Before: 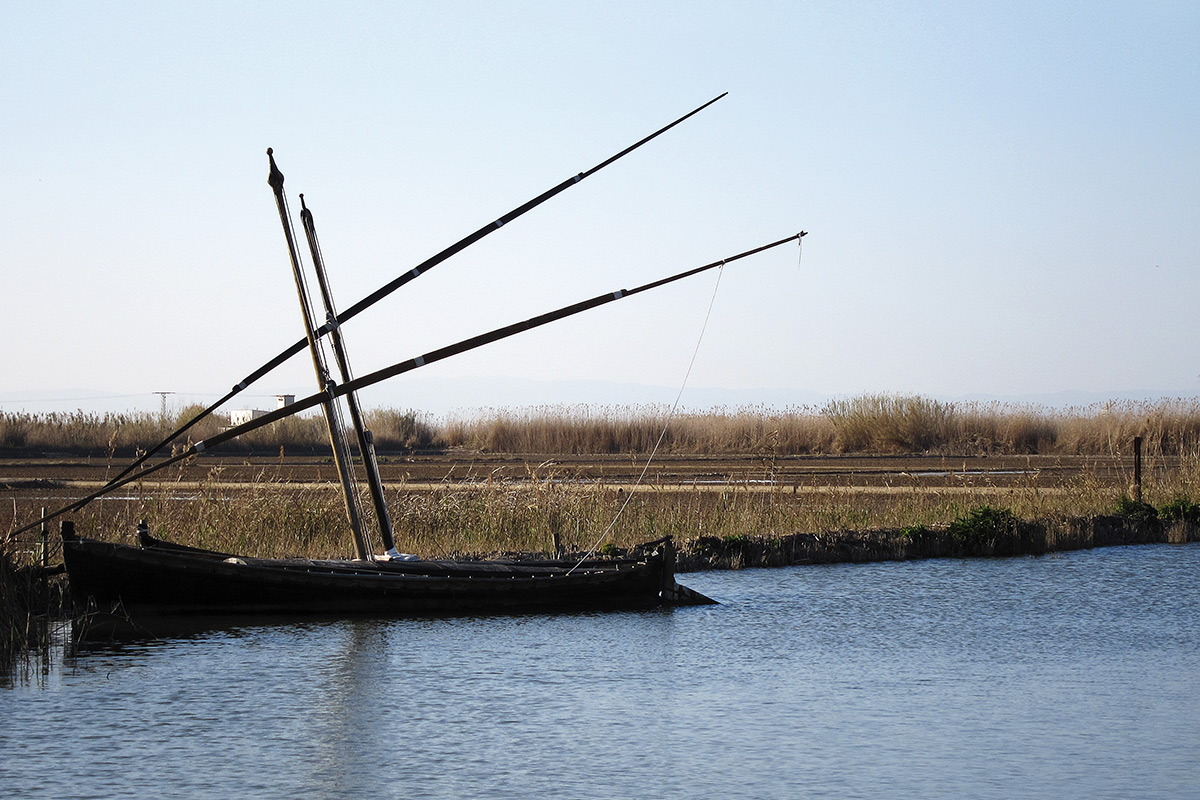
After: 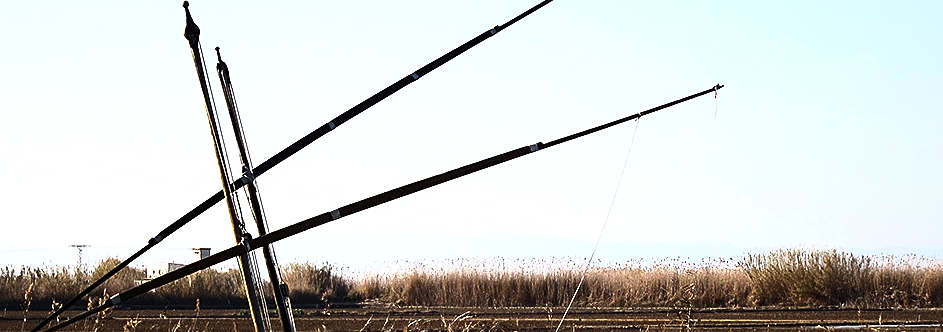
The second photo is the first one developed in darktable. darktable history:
tone curve: curves: ch0 [(0, 0) (0.56, 0.467) (0.846, 0.934) (1, 1)]
exposure: black level correction 0, exposure 0.7 EV, compensate exposure bias true, compensate highlight preservation false
sharpen: on, module defaults
crop: left 7.036%, top 18.398%, right 14.379%, bottom 40.043%
shadows and highlights: shadows -20, white point adjustment -2, highlights -35
white balance: emerald 1
